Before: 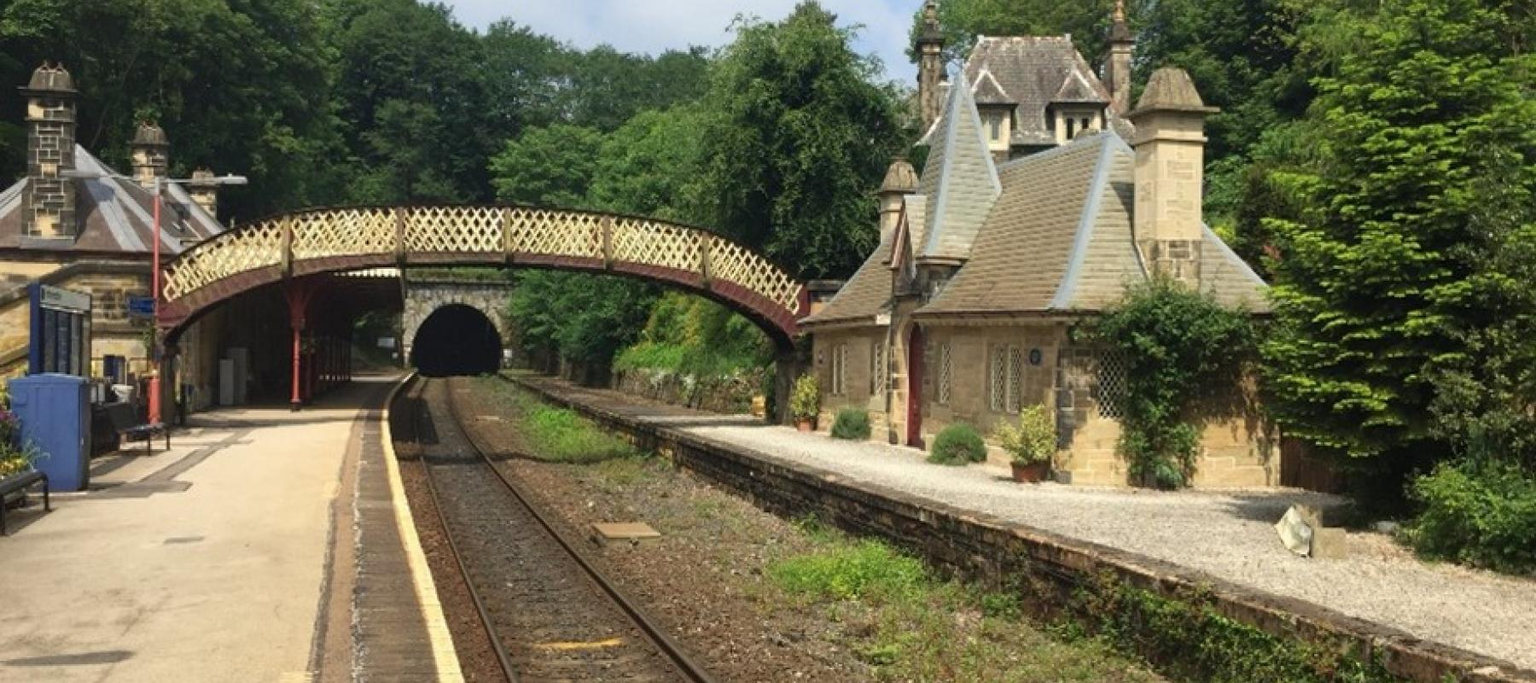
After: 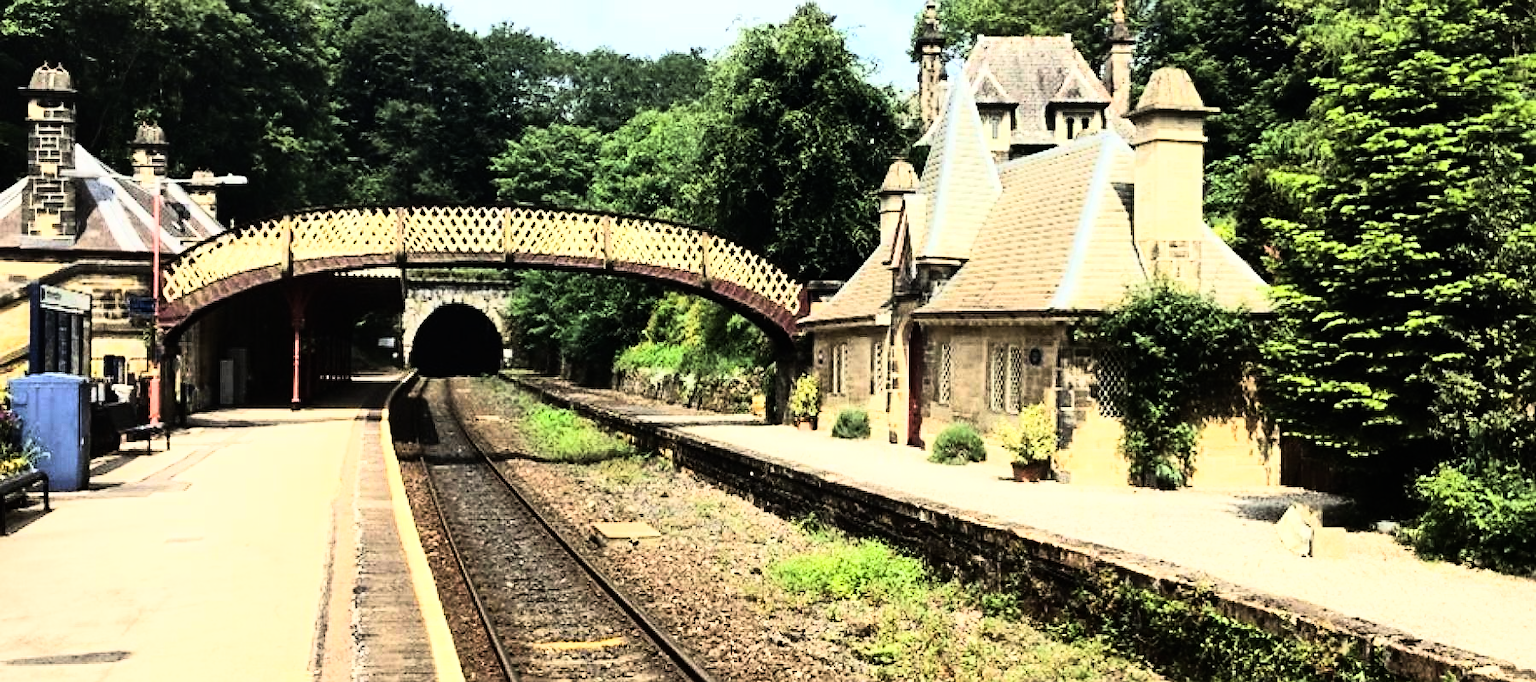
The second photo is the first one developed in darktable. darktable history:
shadows and highlights: highlights color adjustment 0%, low approximation 0.01, soften with gaussian
sharpen: radius 1.458, amount 0.398, threshold 1.271
tone equalizer: -8 EV -0.75 EV, -7 EV -0.7 EV, -6 EV -0.6 EV, -5 EV -0.4 EV, -3 EV 0.4 EV, -2 EV 0.6 EV, -1 EV 0.7 EV, +0 EV 0.75 EV, edges refinement/feathering 500, mask exposure compensation -1.57 EV, preserve details no
rgb curve: curves: ch0 [(0, 0) (0.21, 0.15) (0.24, 0.21) (0.5, 0.75) (0.75, 0.96) (0.89, 0.99) (1, 1)]; ch1 [(0, 0.02) (0.21, 0.13) (0.25, 0.2) (0.5, 0.67) (0.75, 0.9) (0.89, 0.97) (1, 1)]; ch2 [(0, 0.02) (0.21, 0.13) (0.25, 0.2) (0.5, 0.67) (0.75, 0.9) (0.89, 0.97) (1, 1)], compensate middle gray true
